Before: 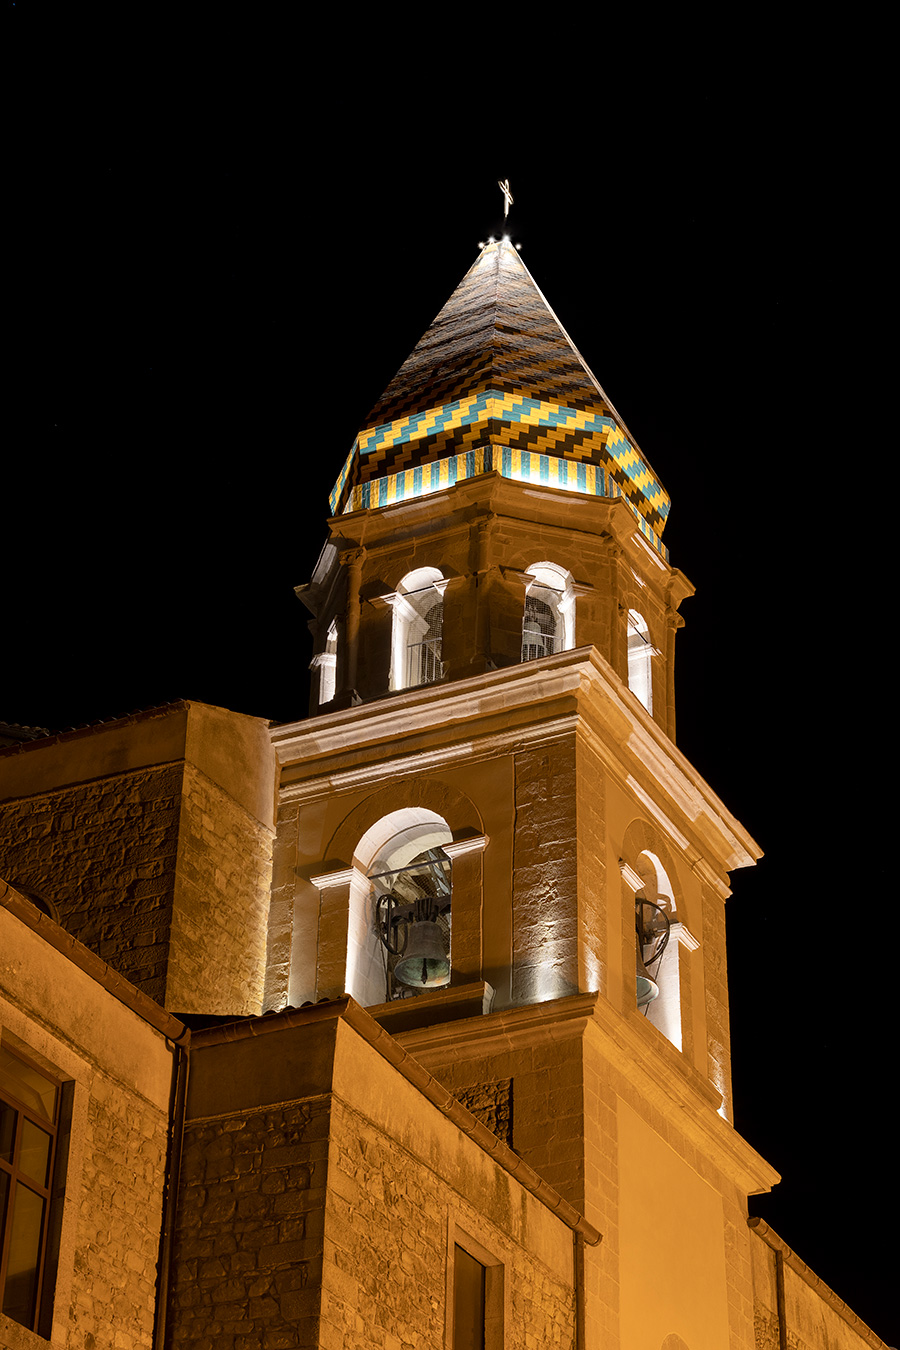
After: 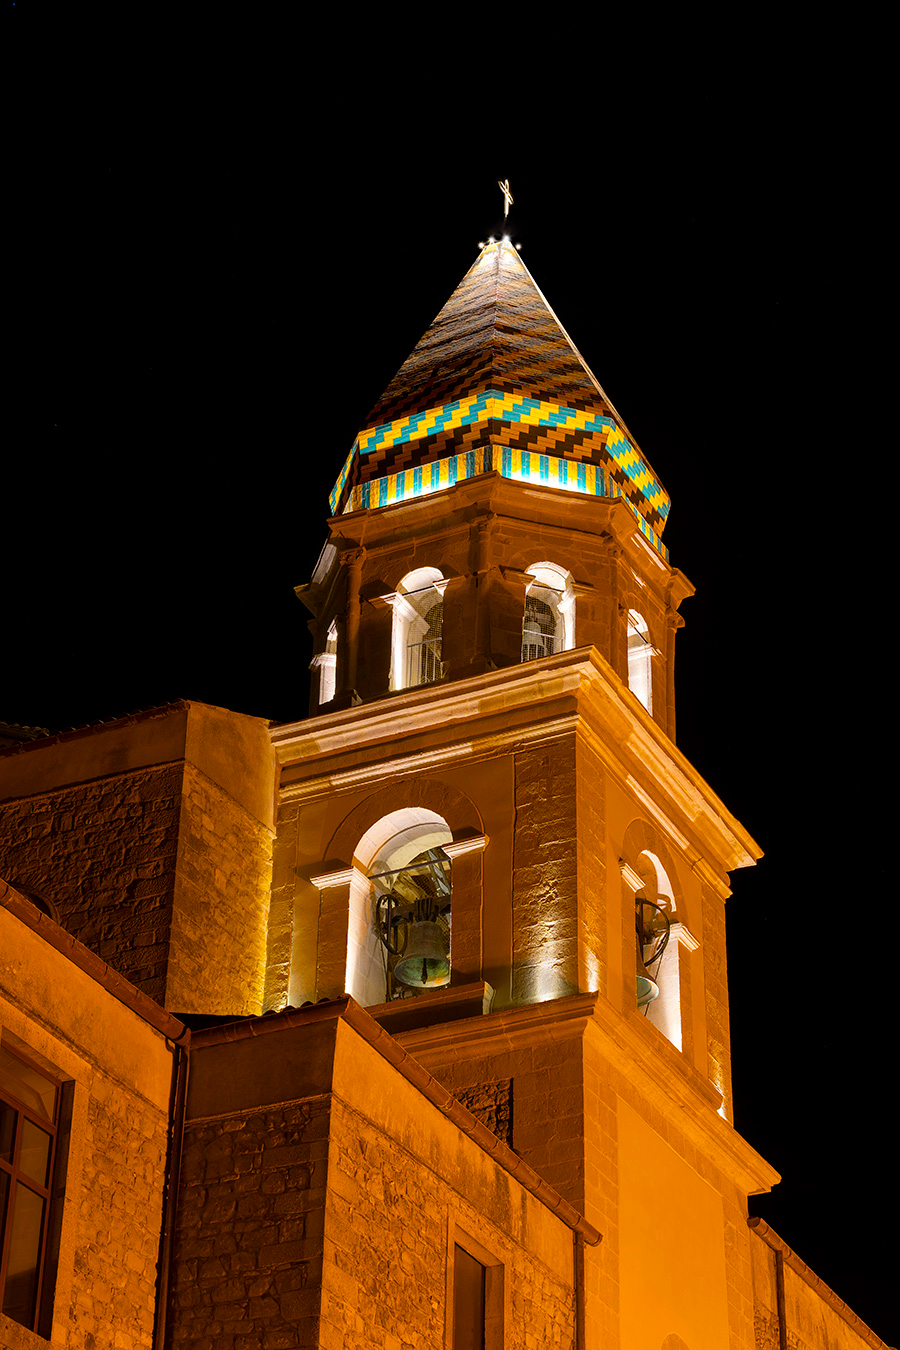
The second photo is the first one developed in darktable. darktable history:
color correction: saturation 1.32
color balance rgb: linear chroma grading › global chroma 15%, perceptual saturation grading › global saturation 30%
